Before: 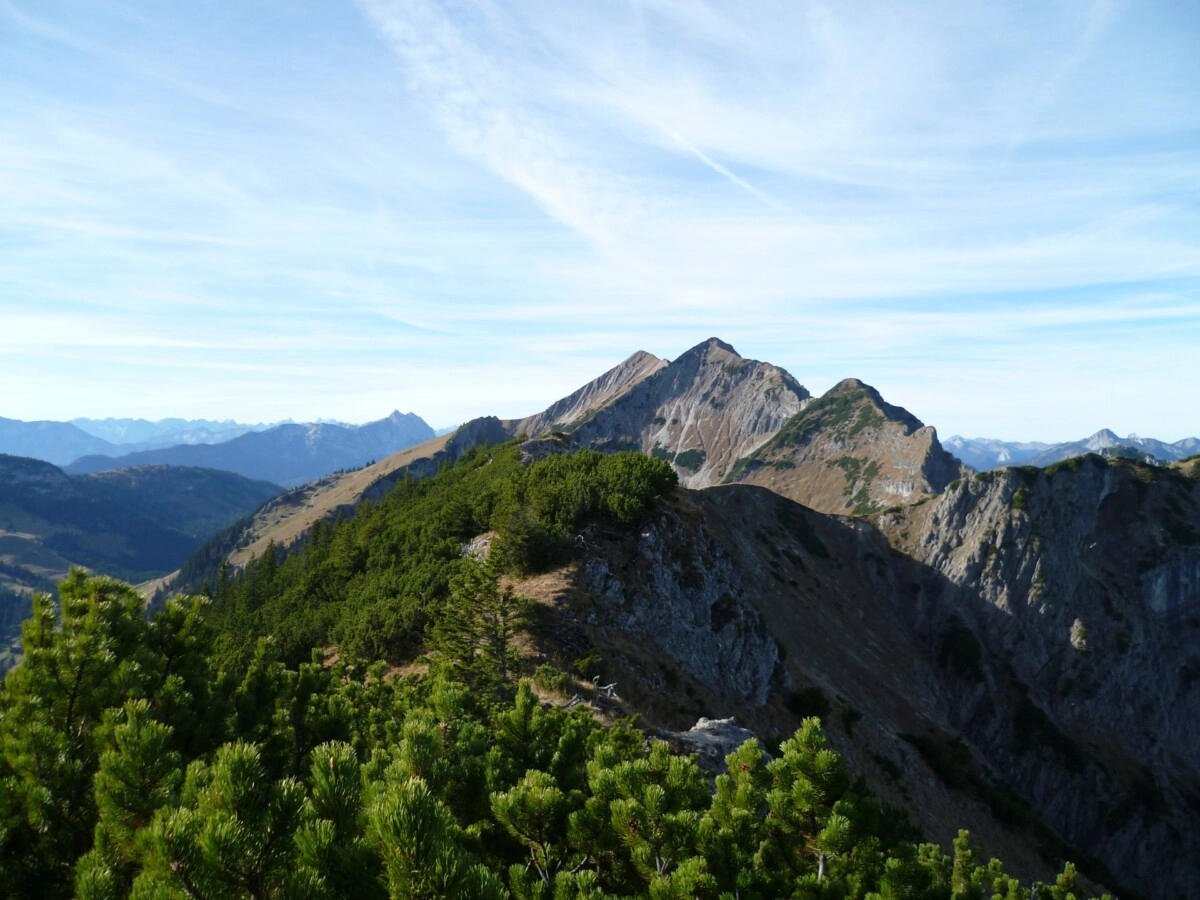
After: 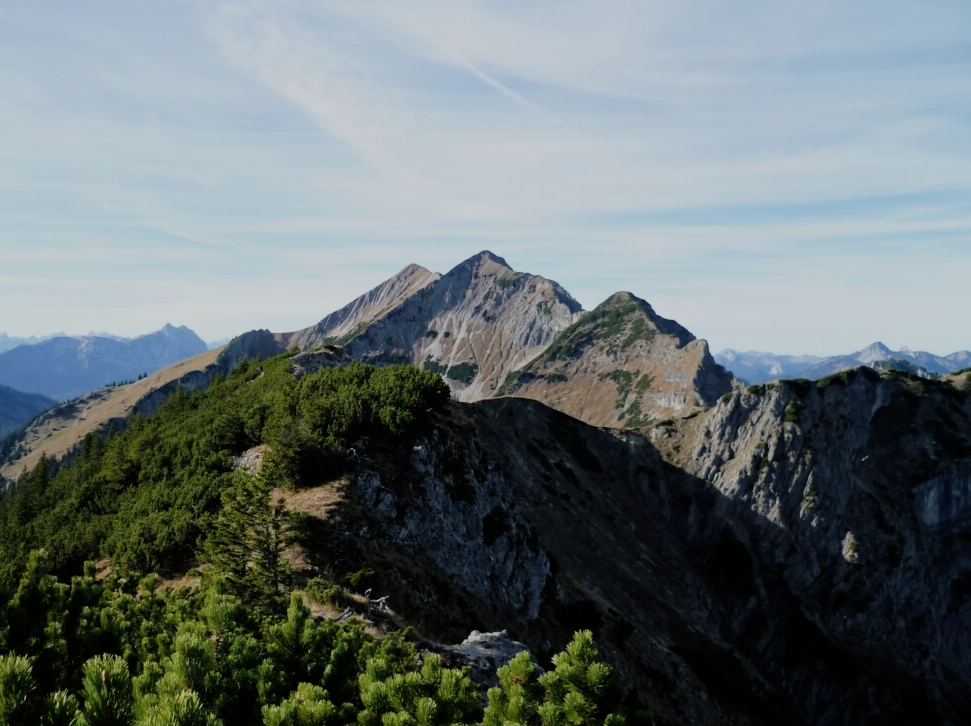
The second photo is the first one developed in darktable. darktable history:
contrast brightness saturation: saturation -0.065
filmic rgb: black relative exposure -7.11 EV, white relative exposure 5.37 EV, hardness 3.02
haze removal: compatibility mode true, adaptive false
crop: left 19.06%, top 9.678%, right 0%, bottom 9.613%
